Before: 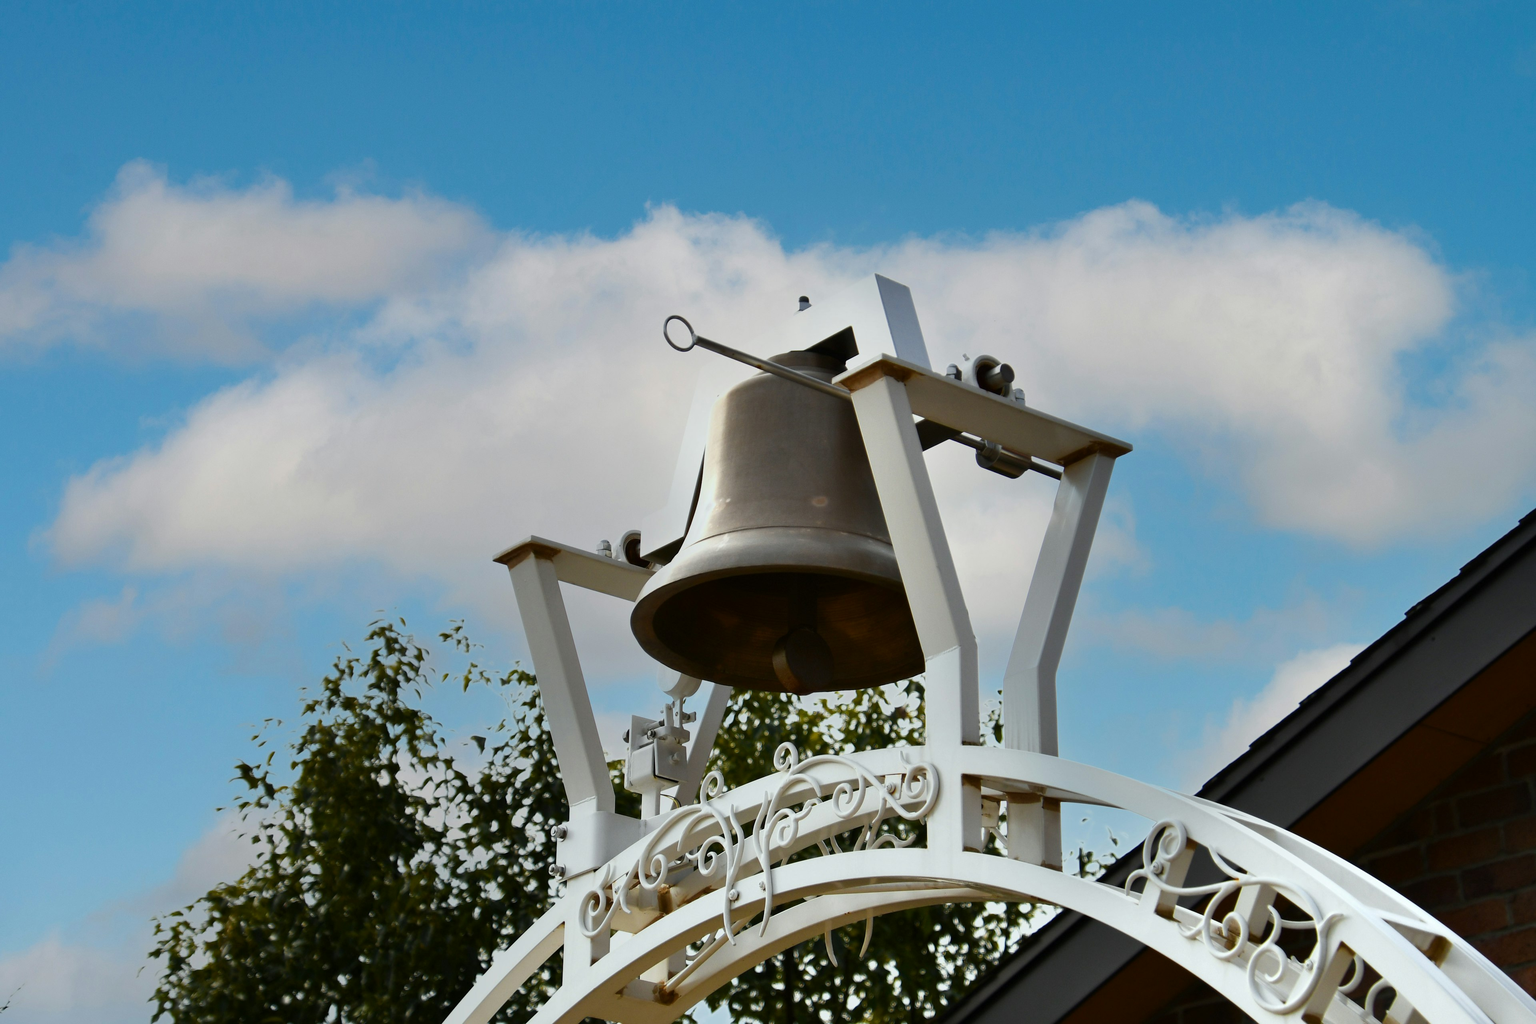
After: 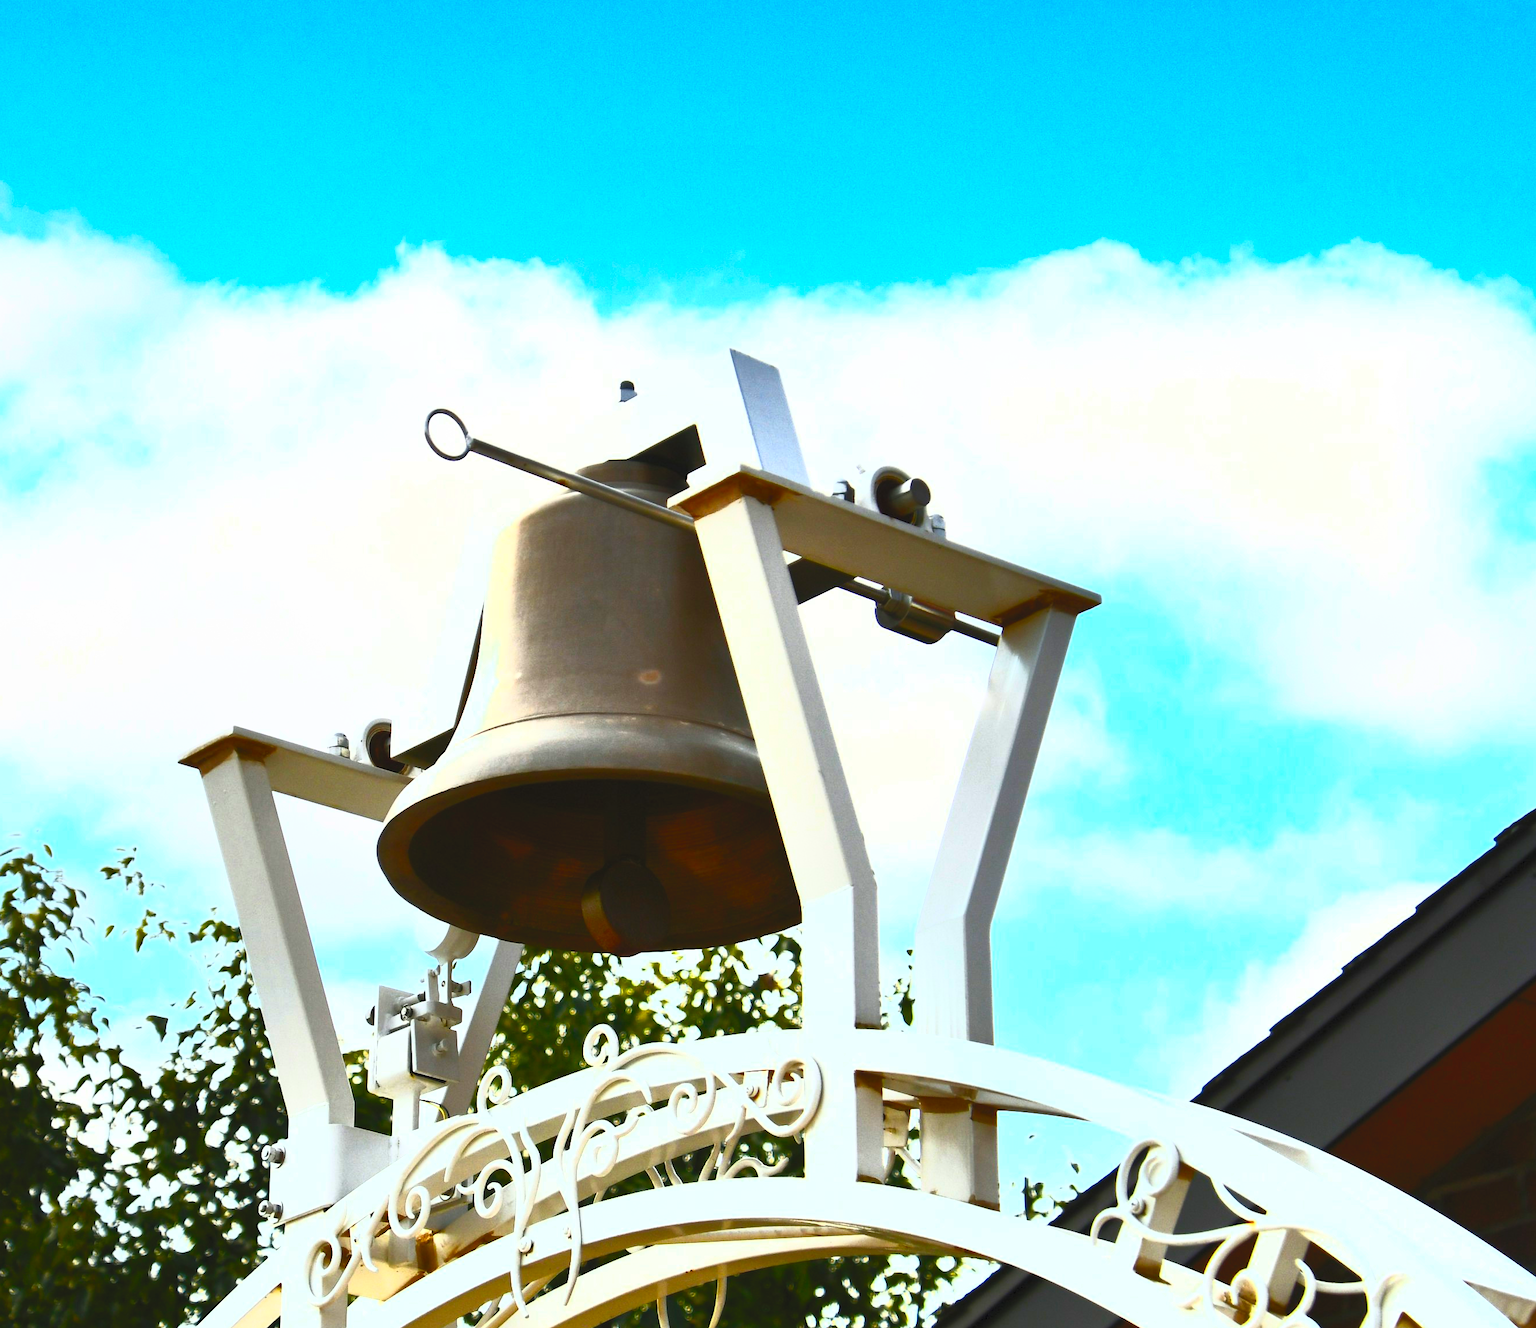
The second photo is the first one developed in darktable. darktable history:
exposure: compensate exposure bias true, compensate highlight preservation false
crop and rotate: left 24.068%, top 3.166%, right 6.624%, bottom 6.901%
tone equalizer: -8 EV 0.001 EV, -7 EV -0.001 EV, -6 EV 0.005 EV, -5 EV -0.038 EV, -4 EV -0.124 EV, -3 EV -0.195 EV, -2 EV 0.234 EV, -1 EV 0.722 EV, +0 EV 0.504 EV, edges refinement/feathering 500, mask exposure compensation -1.57 EV, preserve details no
contrast brightness saturation: contrast 0.986, brightness 0.992, saturation 0.984
